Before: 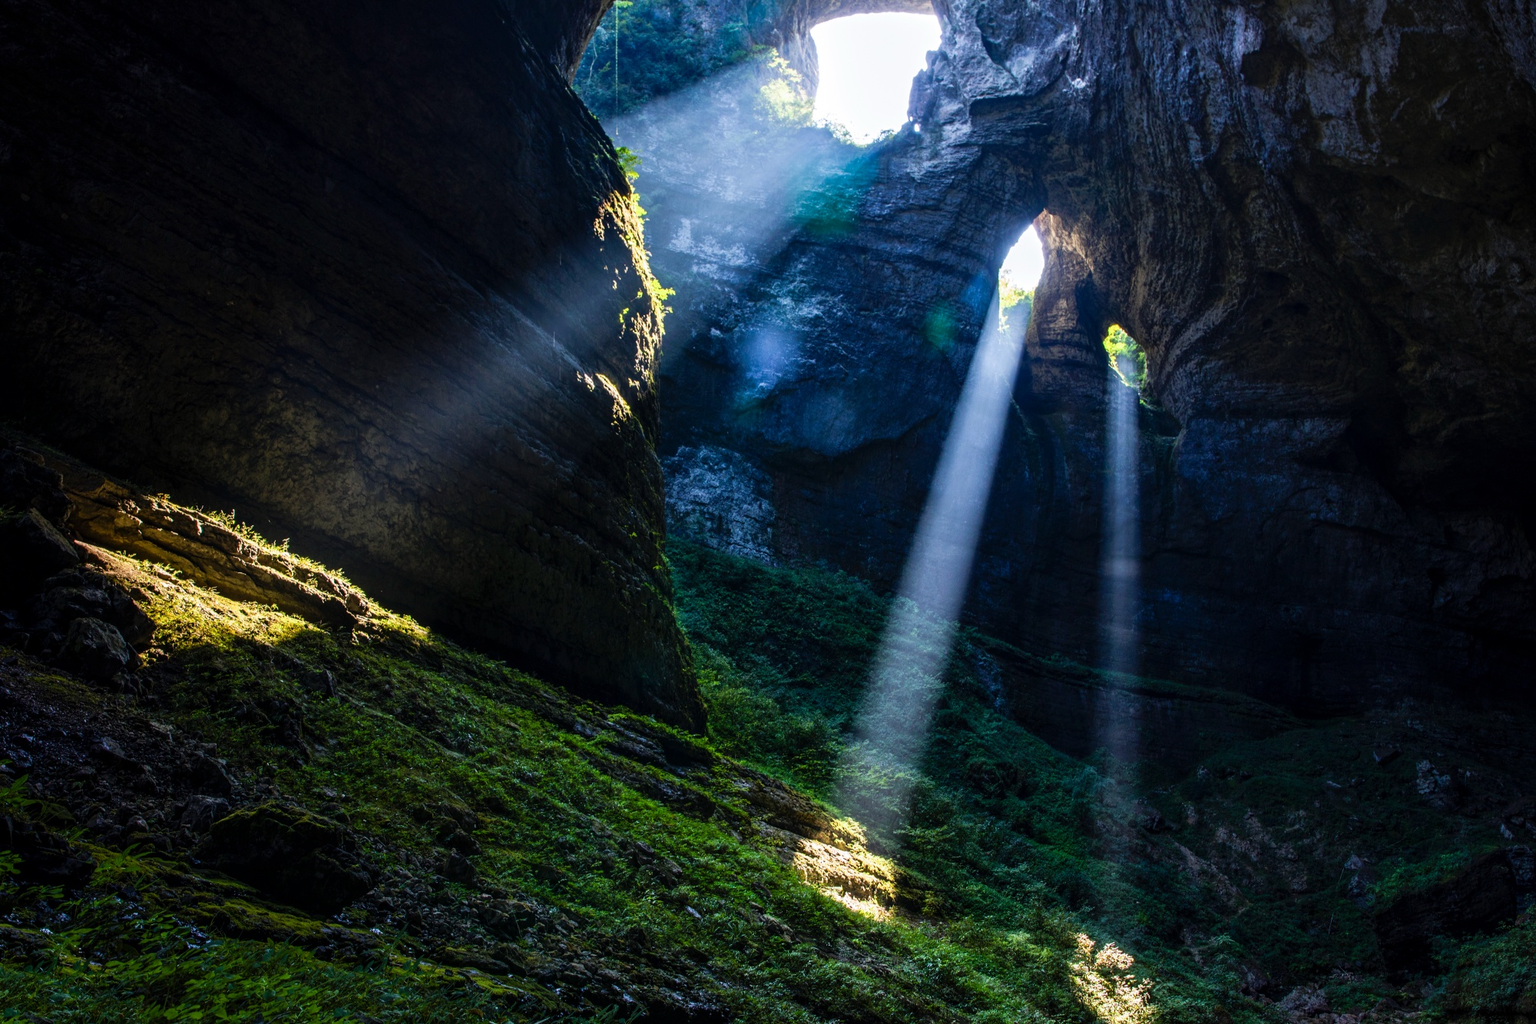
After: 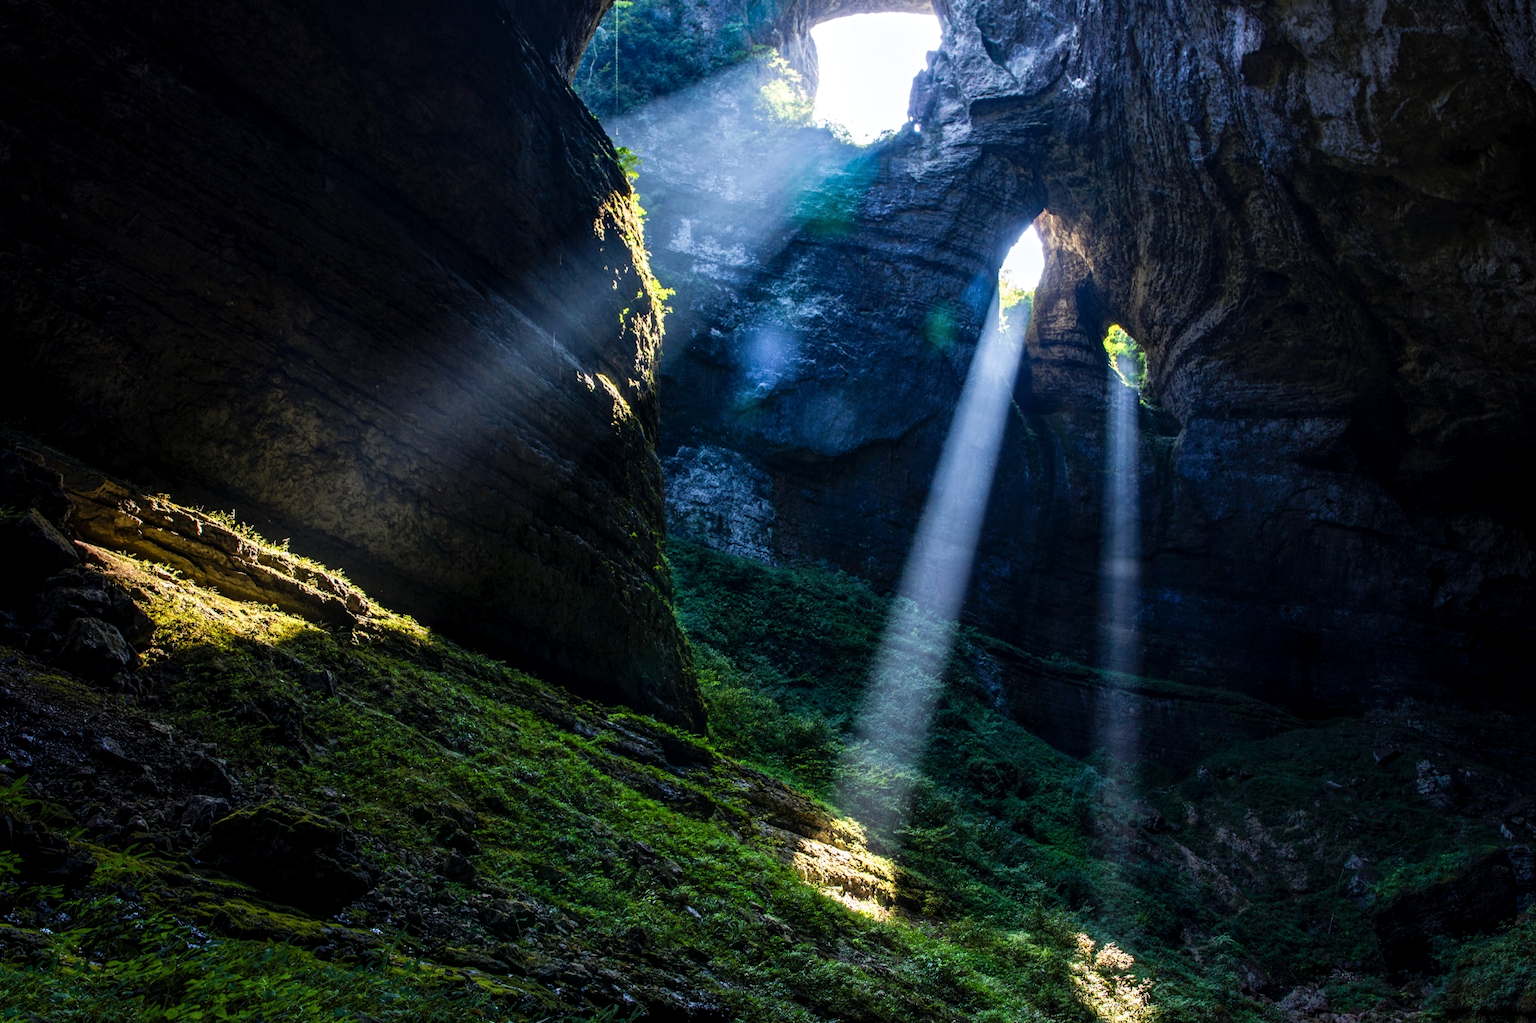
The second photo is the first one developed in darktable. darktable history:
local contrast: highlights 101%, shadows 97%, detail 119%, midtone range 0.2
